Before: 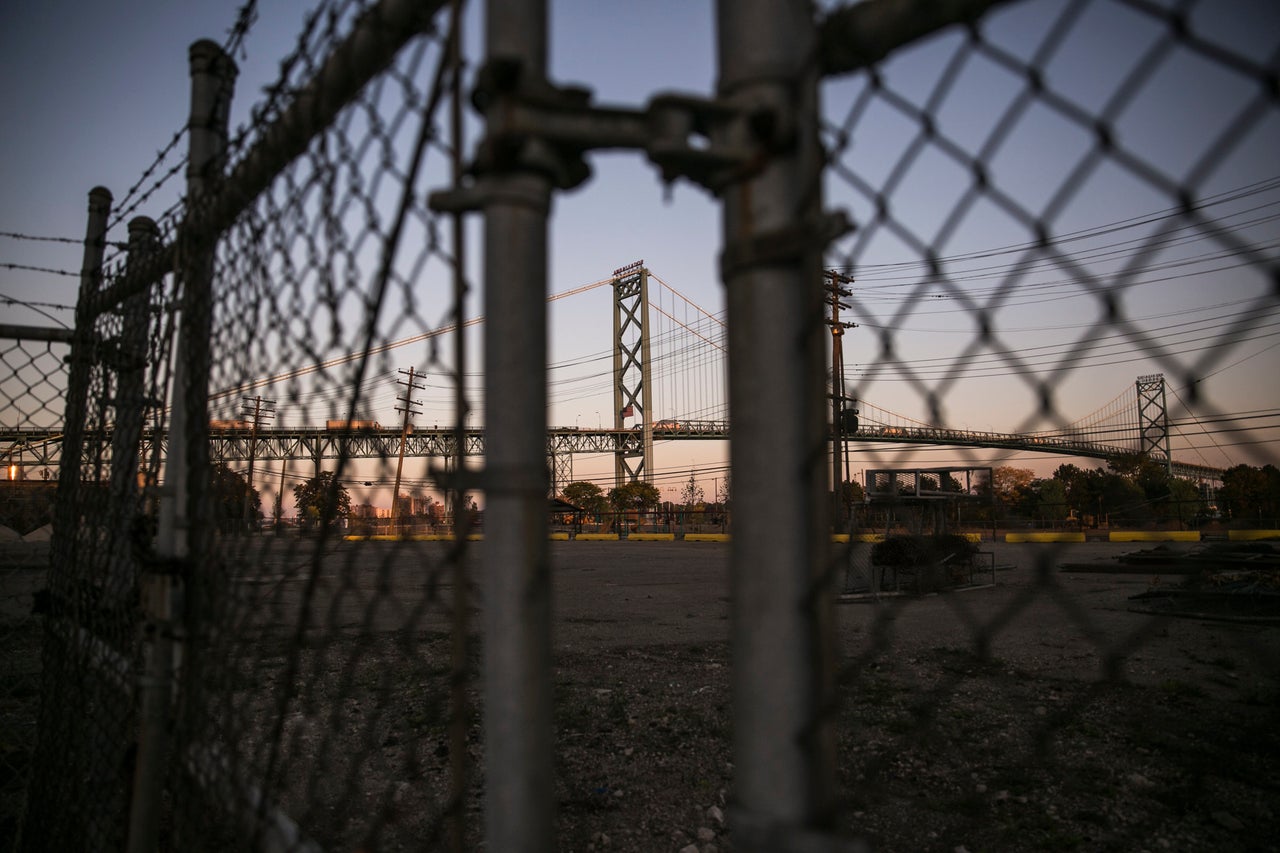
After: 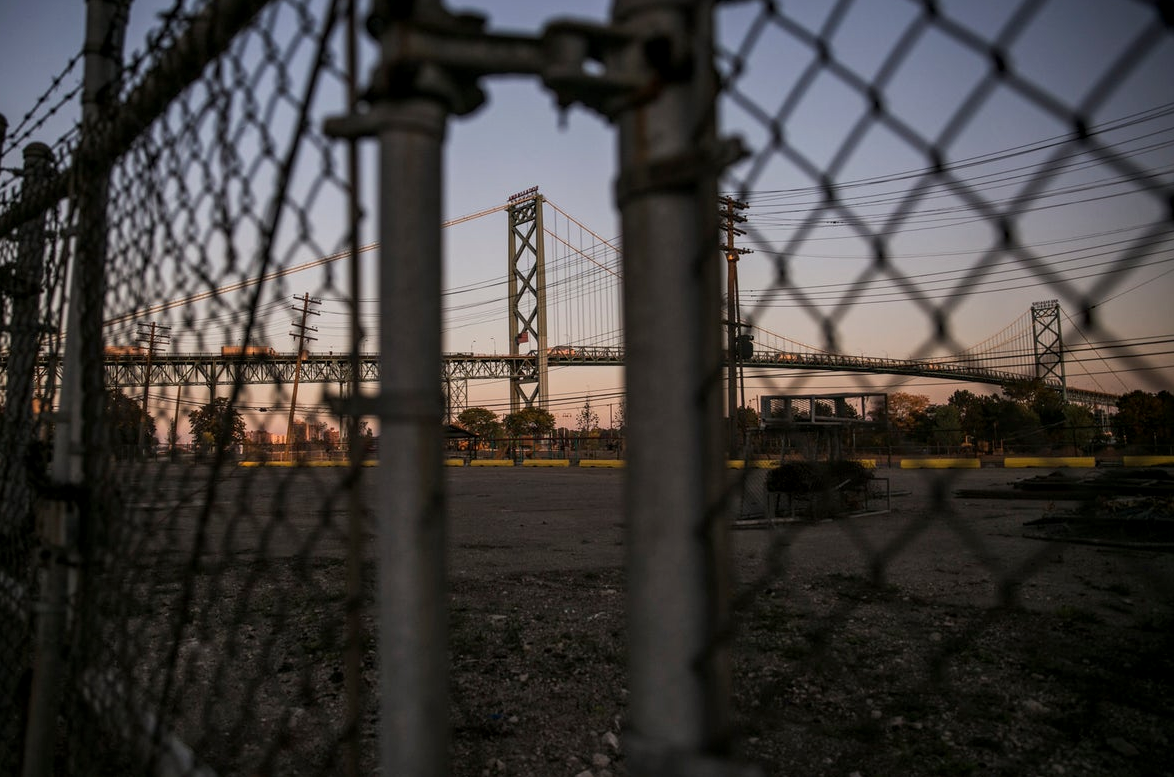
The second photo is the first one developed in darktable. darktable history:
crop and rotate: left 8.211%, top 8.858%
shadows and highlights: radius 122.04, shadows 21.63, white point adjustment -9.59, highlights -13.71, soften with gaussian
local contrast: on, module defaults
